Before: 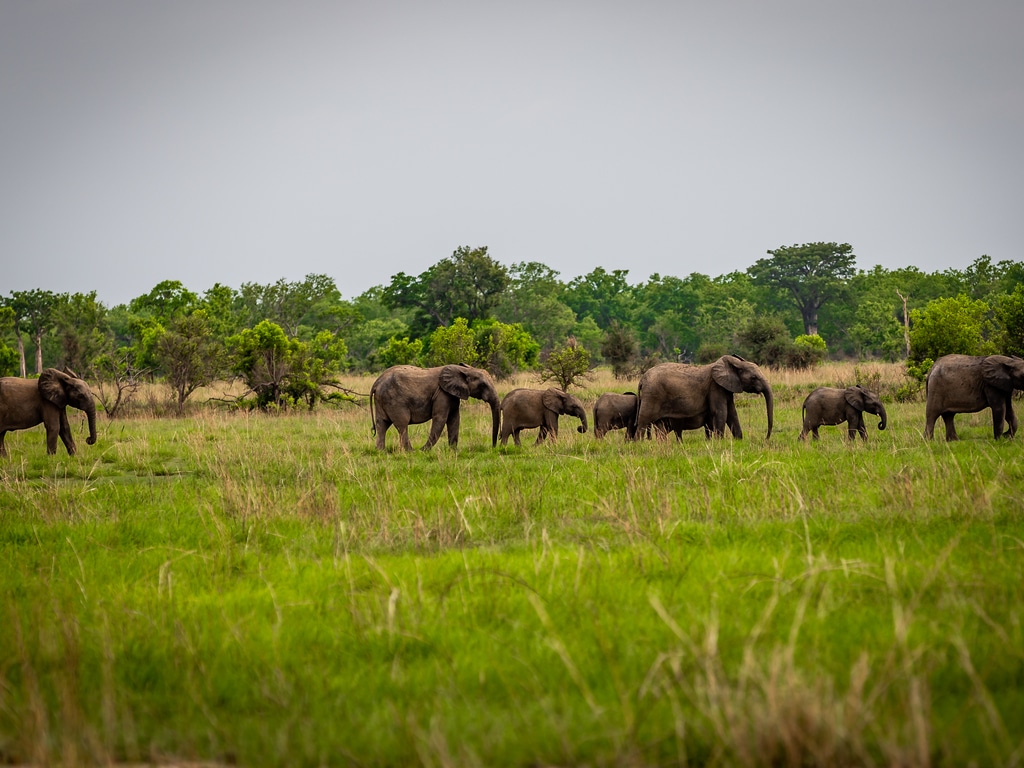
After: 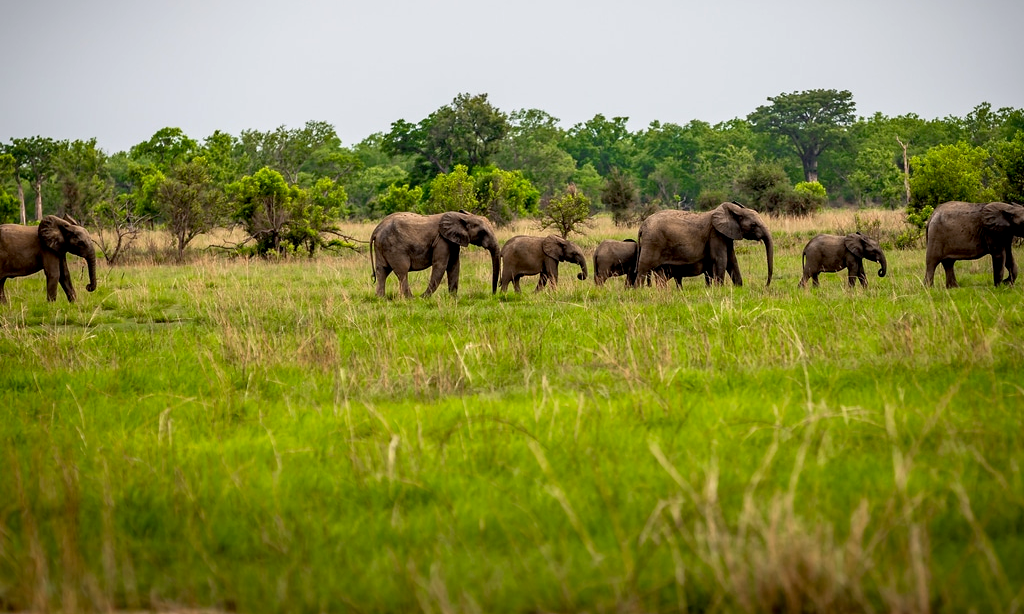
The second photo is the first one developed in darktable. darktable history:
crop and rotate: top 19.998%
exposure: black level correction 0.005, exposure 0.286 EV, compensate highlight preservation false
